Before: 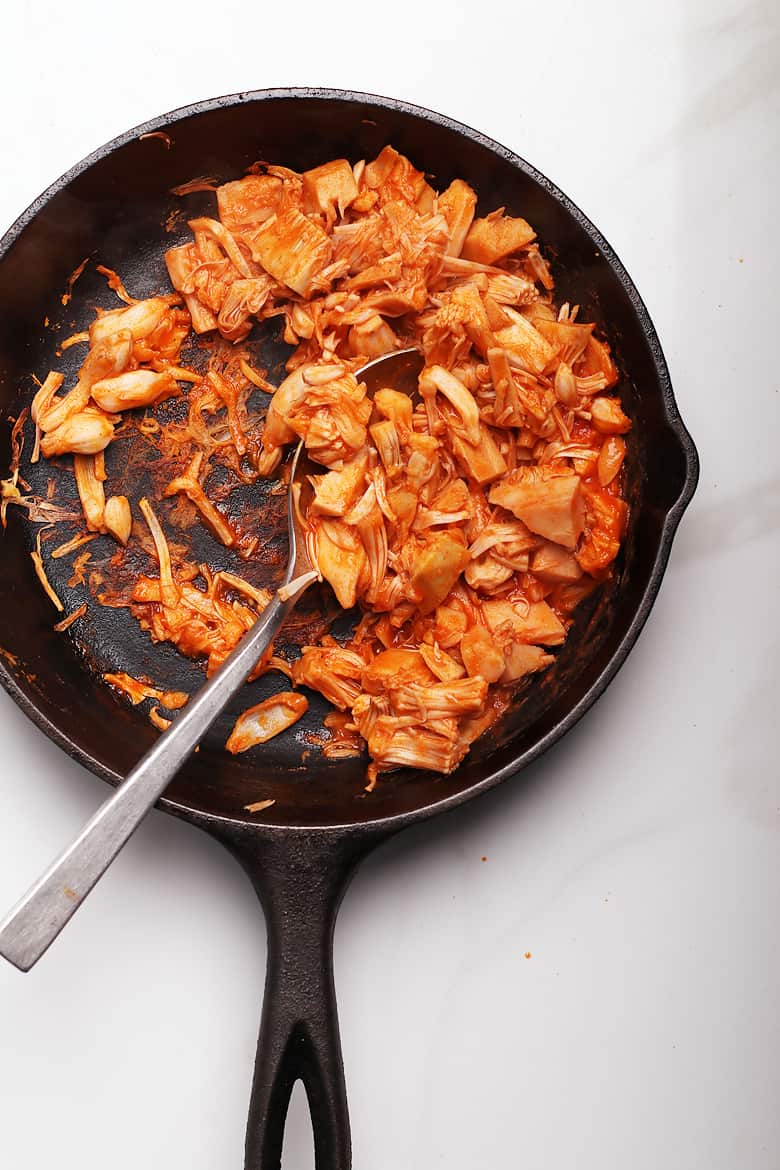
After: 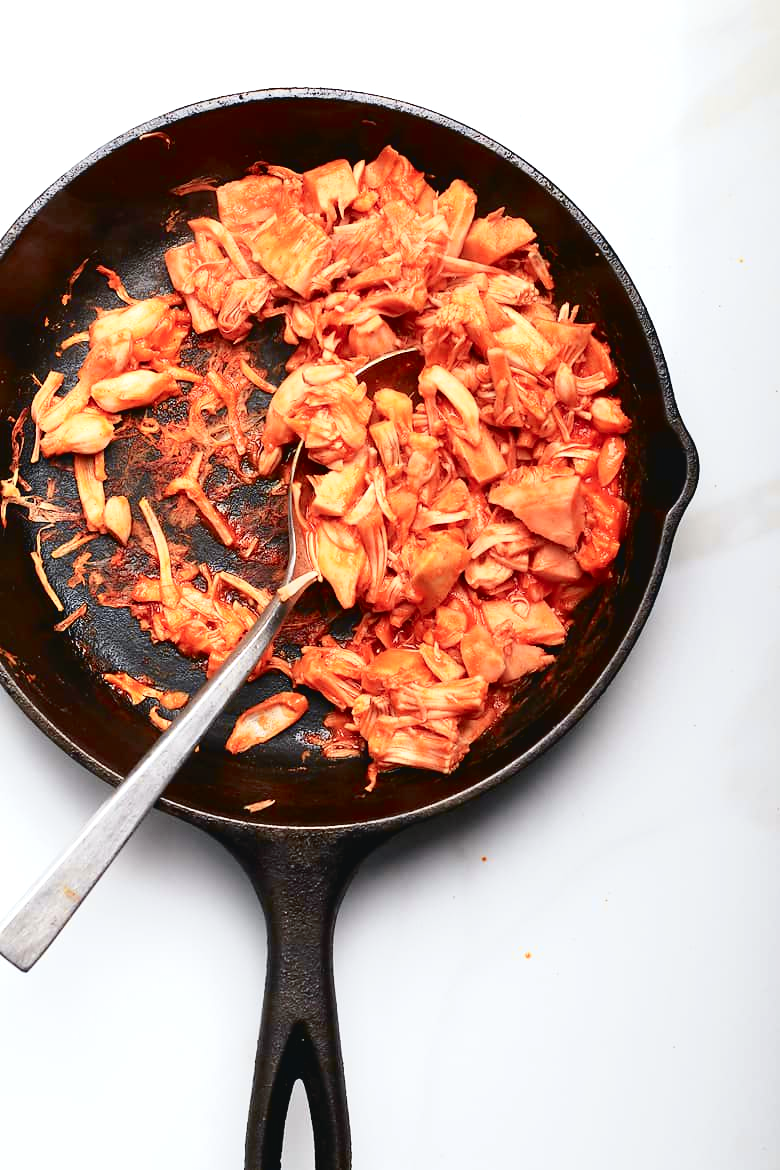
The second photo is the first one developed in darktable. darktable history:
exposure: black level correction 0.005, exposure 0.417 EV, compensate highlight preservation false
tone curve: curves: ch0 [(0, 0.039) (0.104, 0.103) (0.273, 0.267) (0.448, 0.487) (0.704, 0.761) (0.886, 0.922) (0.994, 0.971)]; ch1 [(0, 0) (0.335, 0.298) (0.446, 0.413) (0.485, 0.487) (0.515, 0.503) (0.566, 0.563) (0.641, 0.655) (1, 1)]; ch2 [(0, 0) (0.314, 0.301) (0.421, 0.411) (0.502, 0.494) (0.528, 0.54) (0.557, 0.559) (0.612, 0.62) (0.722, 0.686) (1, 1)], color space Lab, independent channels, preserve colors none
